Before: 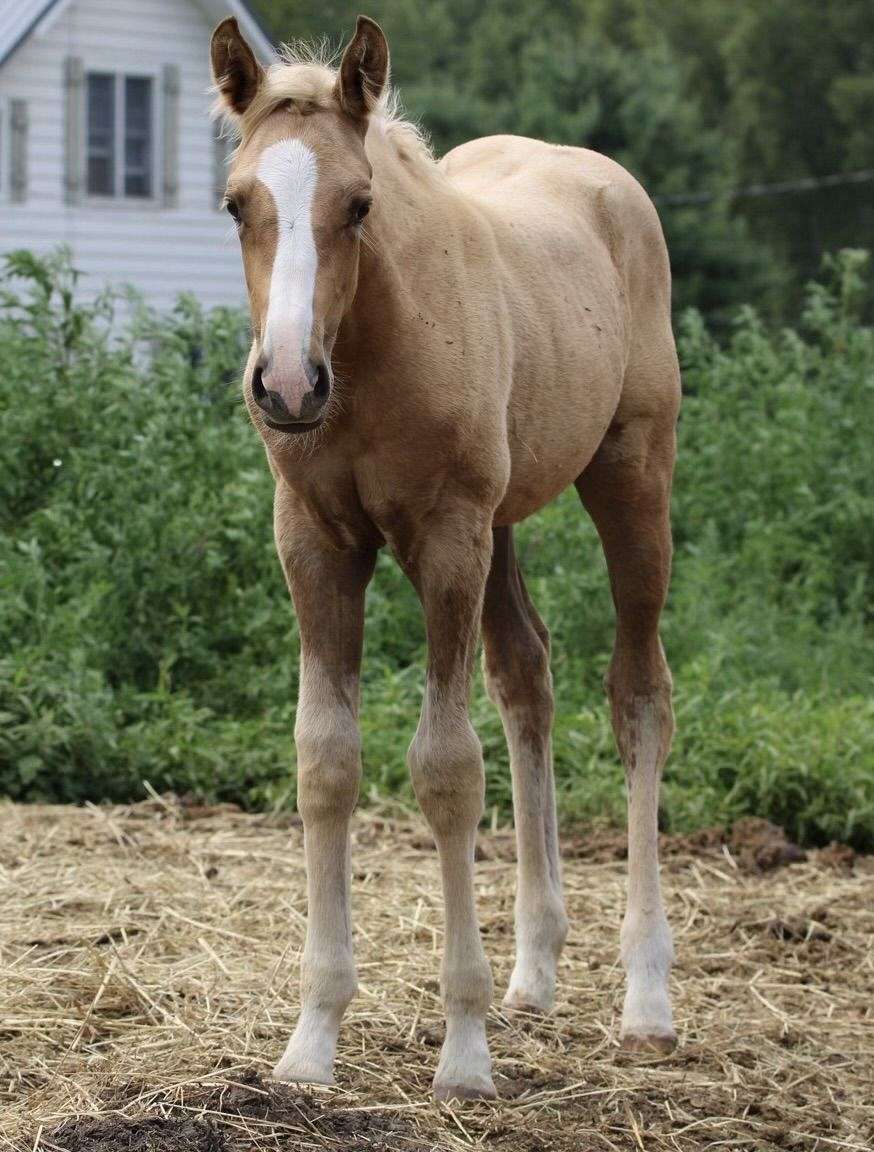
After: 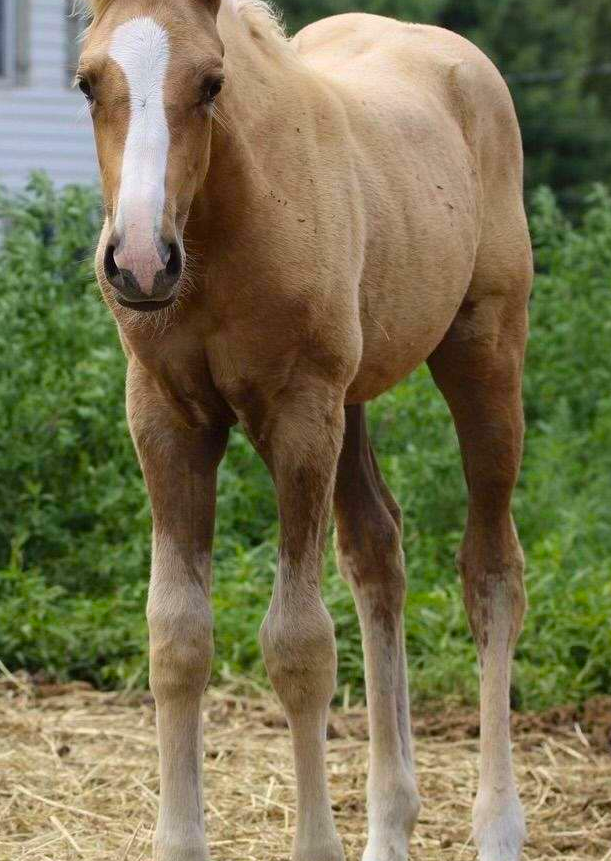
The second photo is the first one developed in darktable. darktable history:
crop and rotate: left 17.046%, top 10.659%, right 12.989%, bottom 14.553%
color balance rgb: linear chroma grading › global chroma 33.4%
